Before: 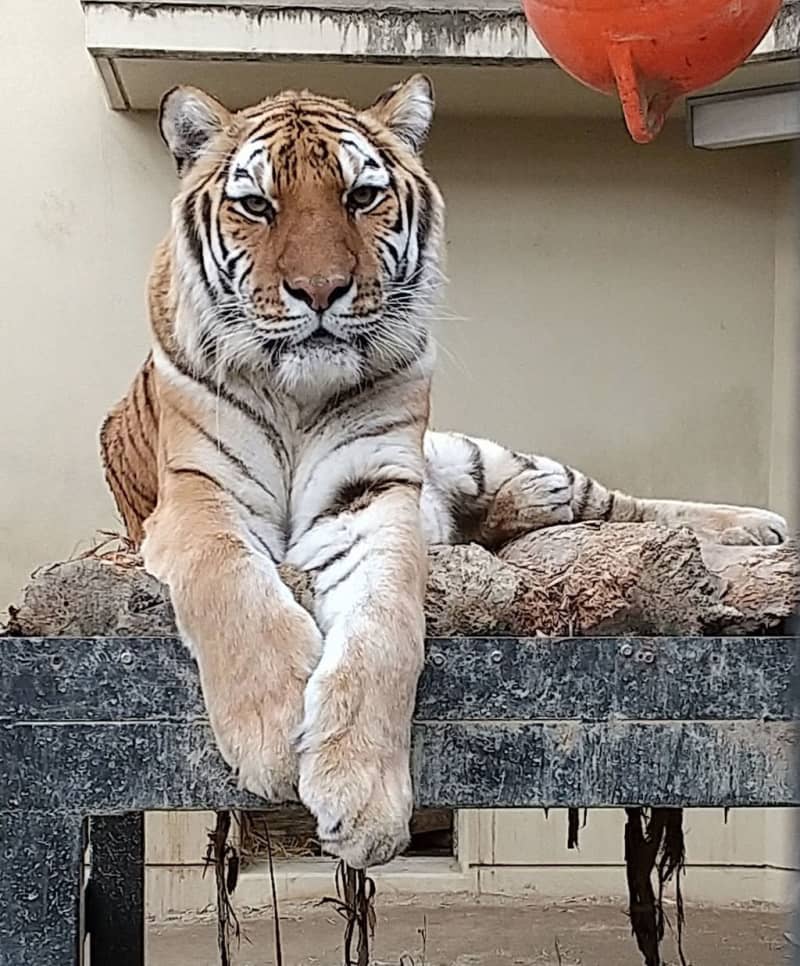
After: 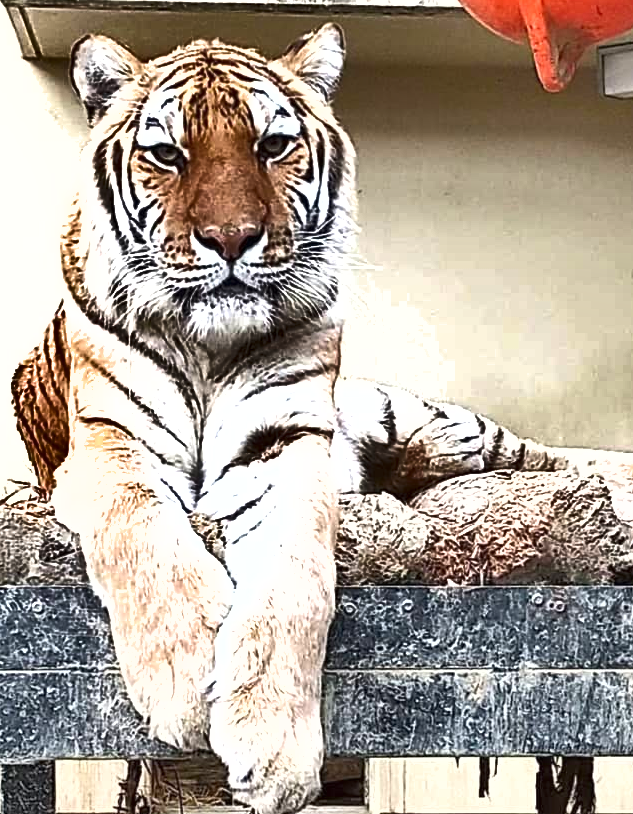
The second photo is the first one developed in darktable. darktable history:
crop: left 11.225%, top 5.381%, right 9.565%, bottom 10.314%
exposure: black level correction 0, exposure 1.2 EV, compensate exposure bias true, compensate highlight preservation false
tone equalizer: on, module defaults
shadows and highlights: radius 108.52, shadows 40.68, highlights -72.88, low approximation 0.01, soften with gaussian
